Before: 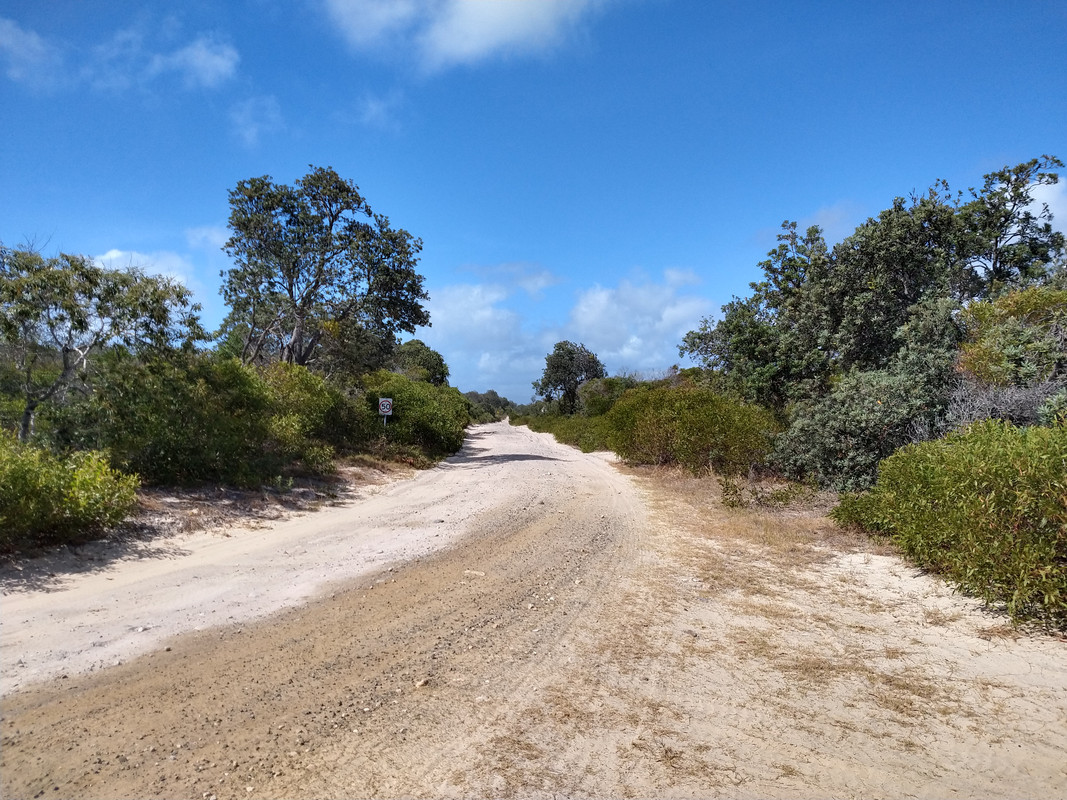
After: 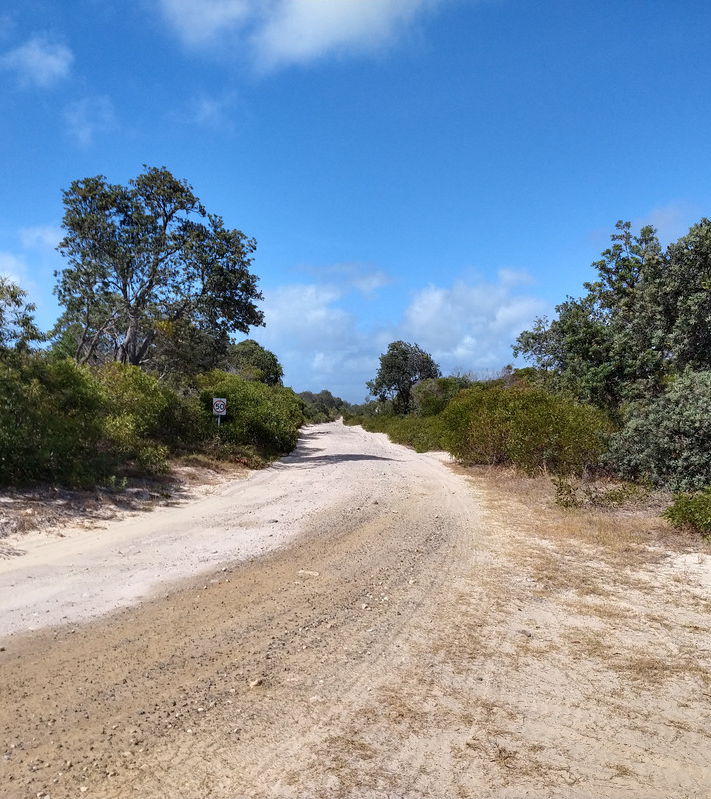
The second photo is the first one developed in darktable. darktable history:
crop and rotate: left 15.627%, right 17.736%
